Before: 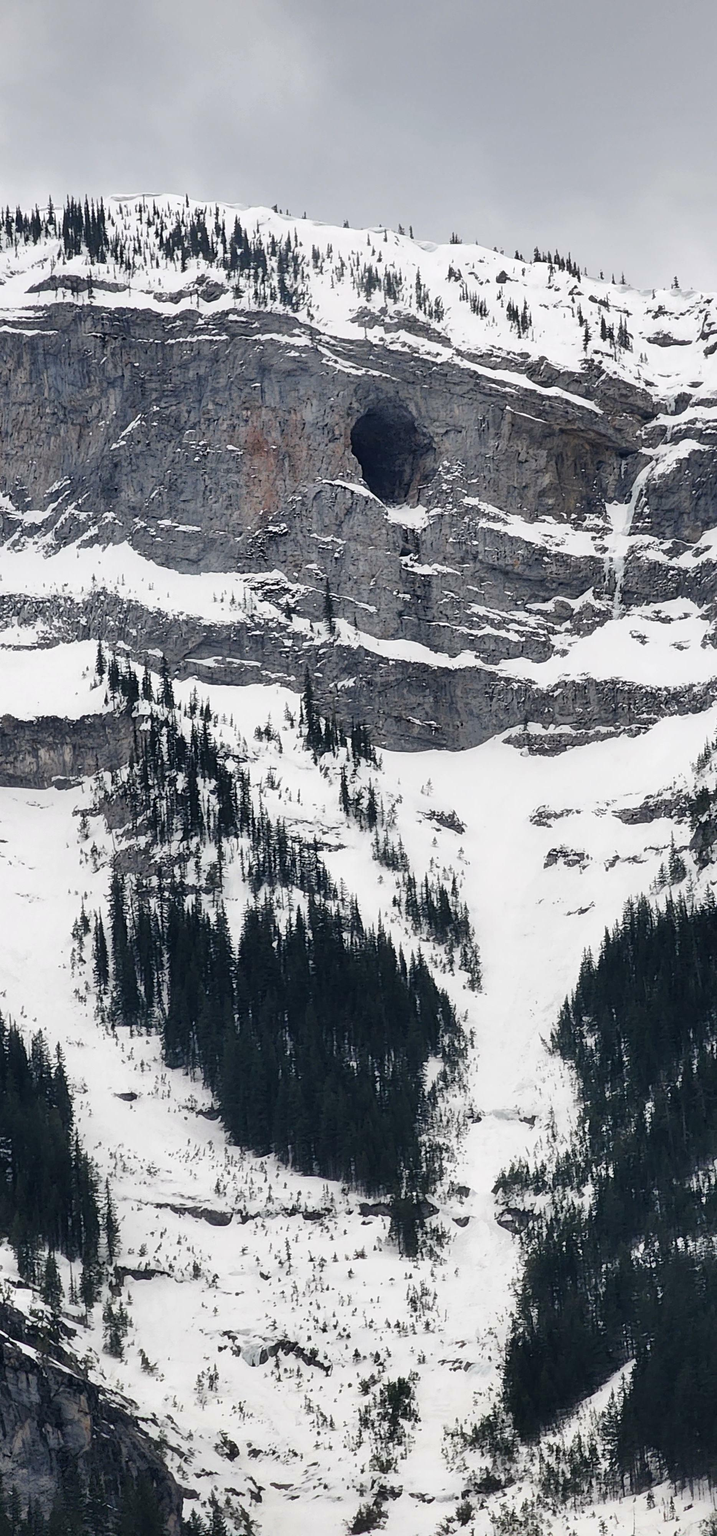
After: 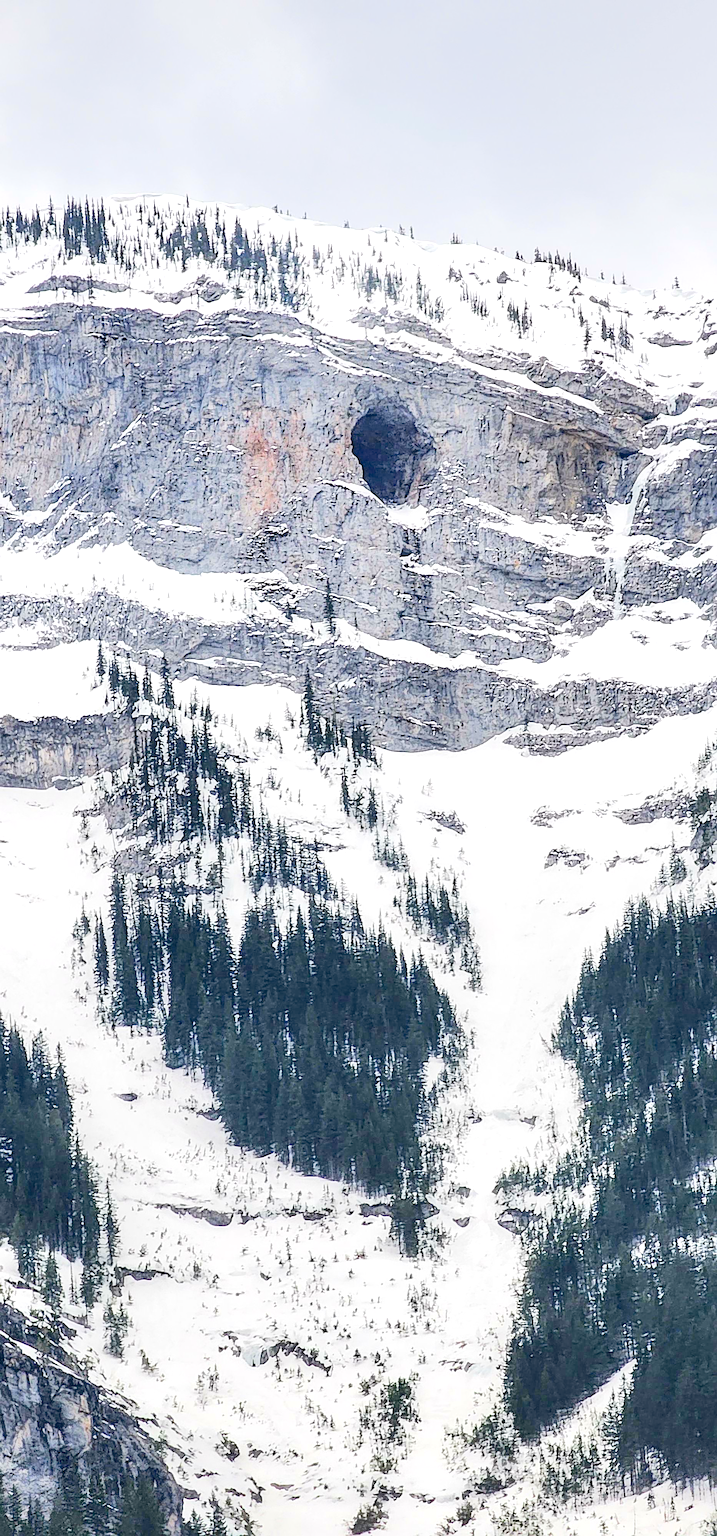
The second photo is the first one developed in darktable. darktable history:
levels: levels [0, 0.397, 0.955]
local contrast: on, module defaults
sharpen: on, module defaults
tone equalizer: -7 EV 0.143 EV, -6 EV 0.58 EV, -5 EV 1.13 EV, -4 EV 1.33 EV, -3 EV 1.16 EV, -2 EV 0.6 EV, -1 EV 0.168 EV, edges refinement/feathering 500, mask exposure compensation -1.57 EV, preserve details no
